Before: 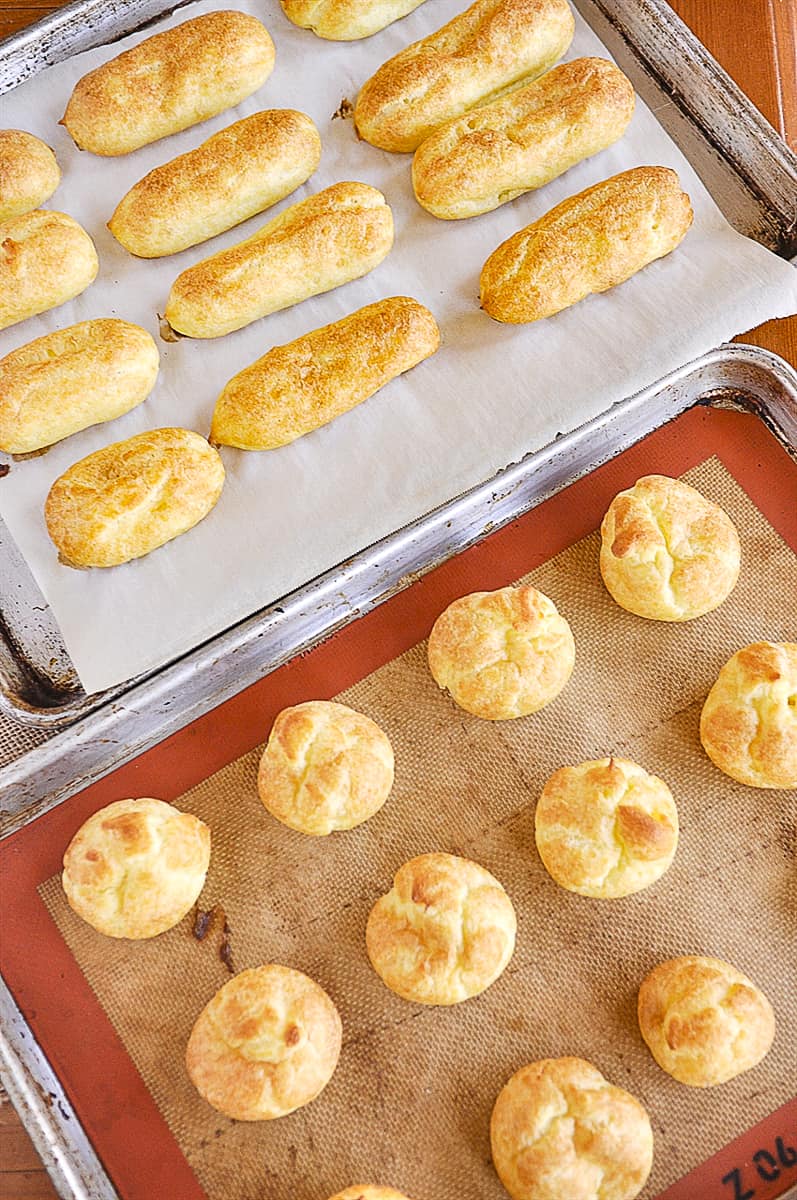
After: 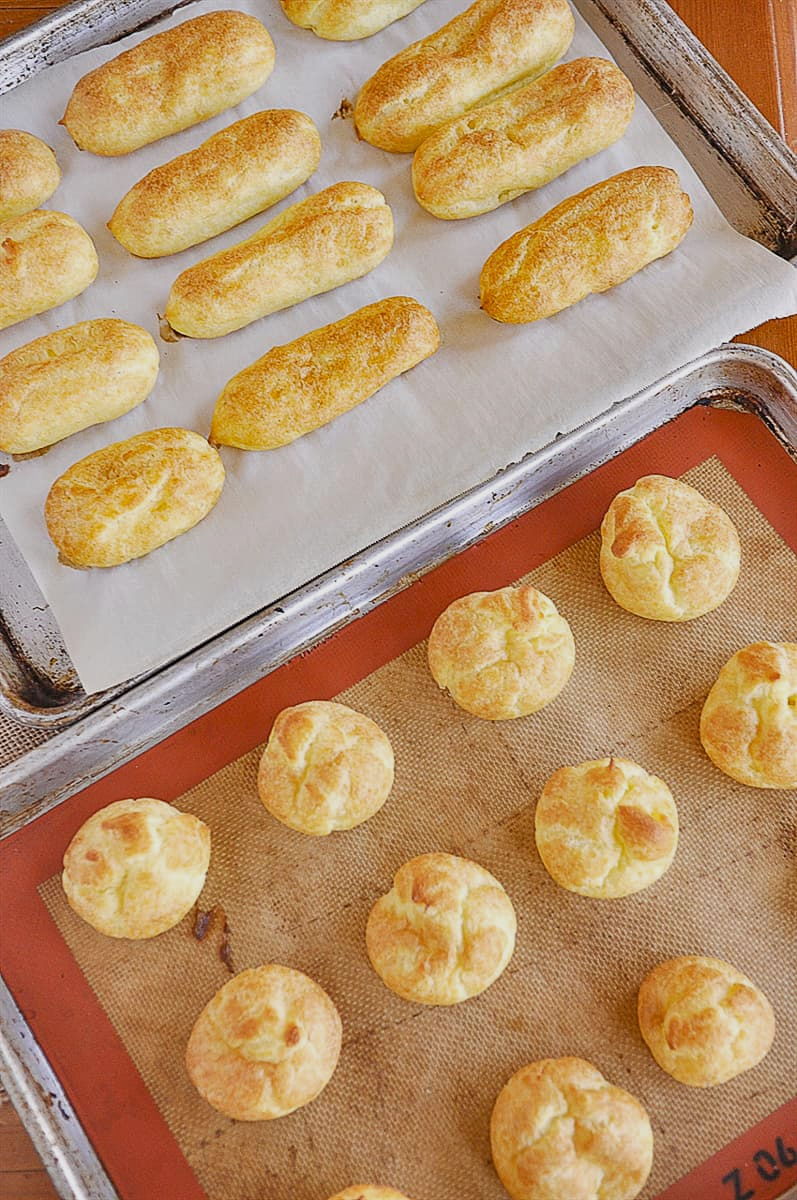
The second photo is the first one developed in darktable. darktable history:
tone equalizer: -8 EV 0.241 EV, -7 EV 0.443 EV, -6 EV 0.404 EV, -5 EV 0.243 EV, -3 EV -0.27 EV, -2 EV -0.411 EV, -1 EV -0.391 EV, +0 EV -0.271 EV, edges refinement/feathering 500, mask exposure compensation -1.57 EV, preserve details no
